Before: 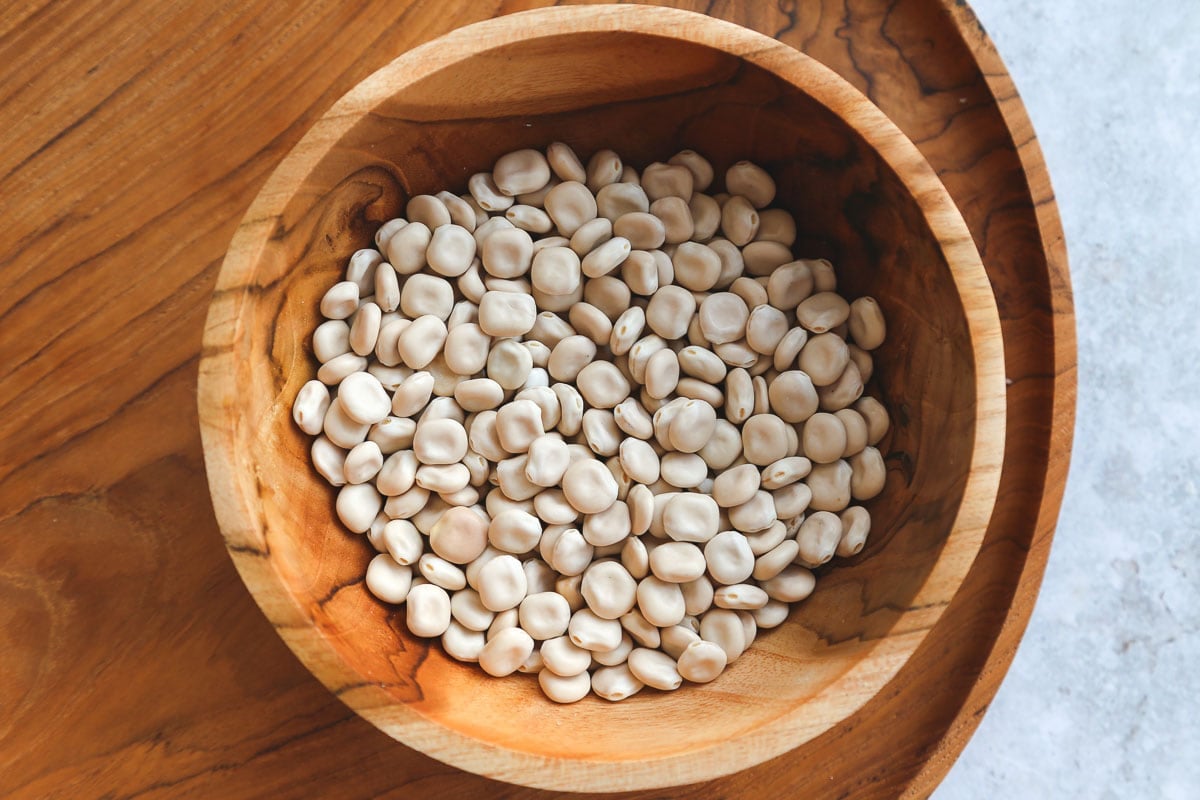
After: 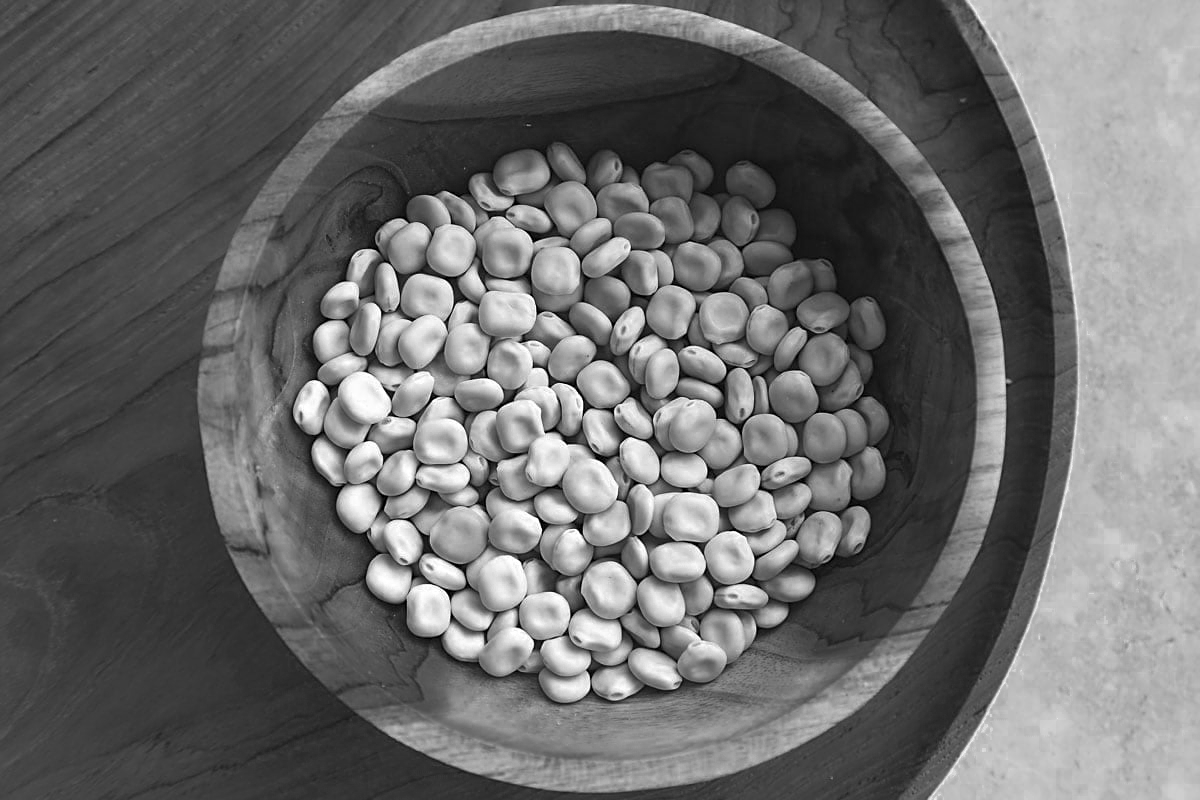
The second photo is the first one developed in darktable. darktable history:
color zones: curves: ch0 [(0.002, 0.589) (0.107, 0.484) (0.146, 0.249) (0.217, 0.352) (0.309, 0.525) (0.39, 0.404) (0.455, 0.169) (0.597, 0.055) (0.724, 0.212) (0.775, 0.691) (0.869, 0.571) (1, 0.587)]; ch1 [(0, 0) (0.143, 0) (0.286, 0) (0.429, 0) (0.571, 0) (0.714, 0) (0.857, 0)]
sharpen: on, module defaults
